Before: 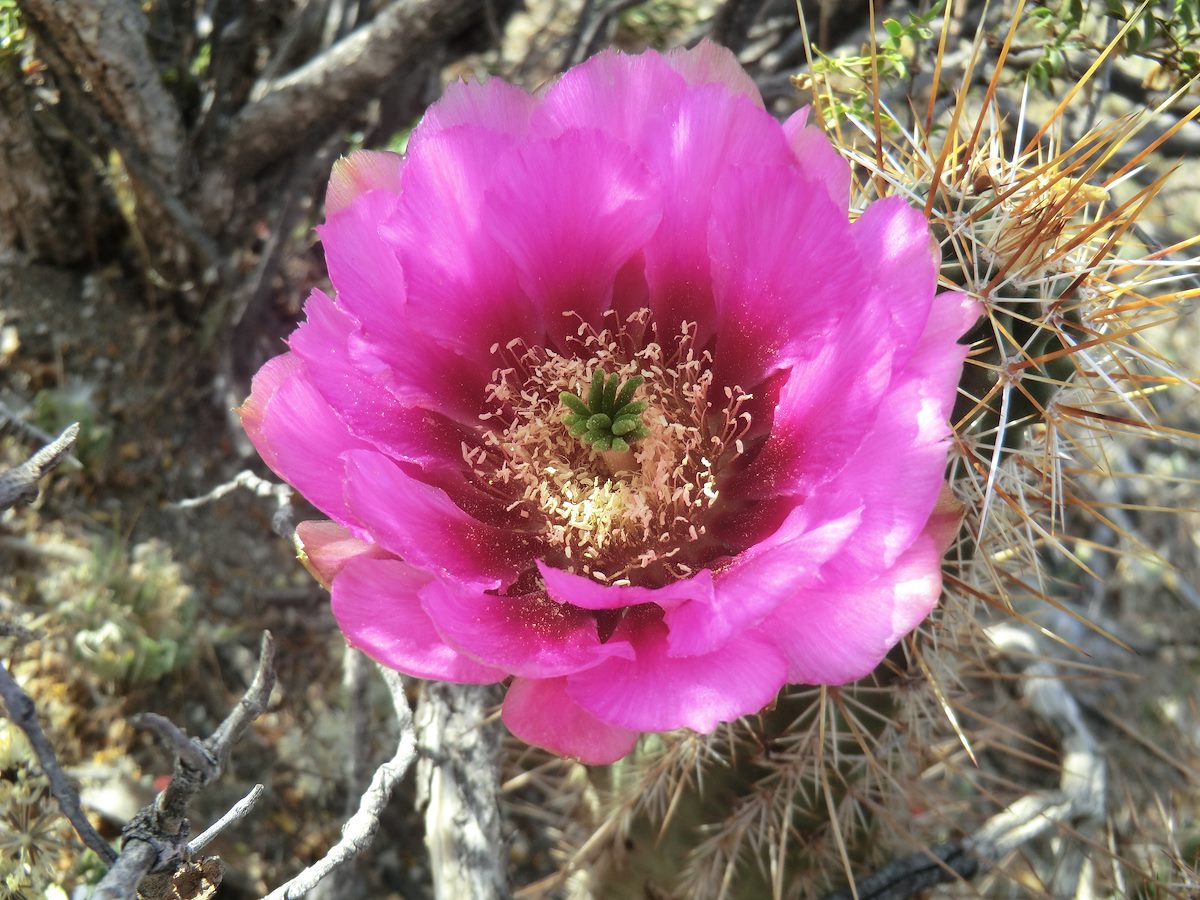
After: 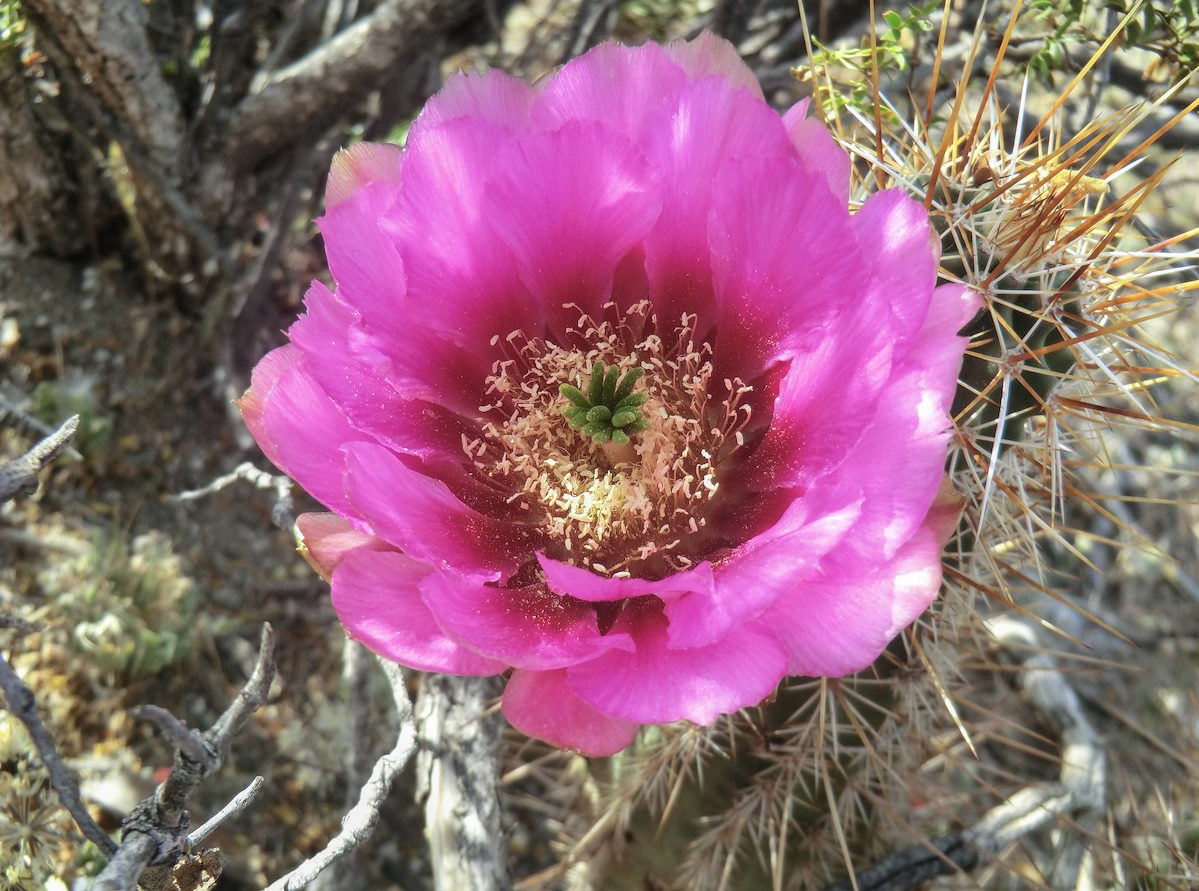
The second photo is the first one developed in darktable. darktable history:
shadows and highlights: shadows 31.71, highlights -32.37, soften with gaussian
crop: top 0.954%, right 0.03%
contrast brightness saturation: saturation -0.051
local contrast: detail 109%
